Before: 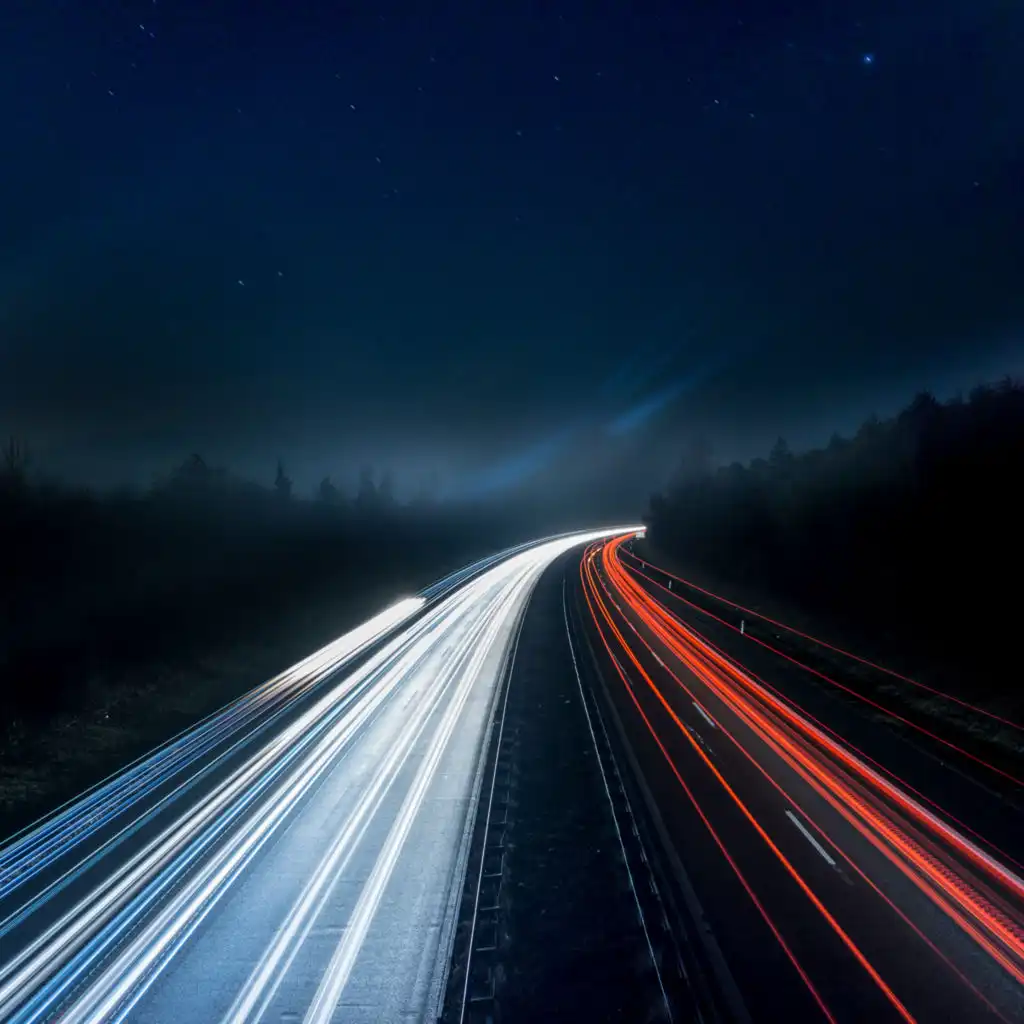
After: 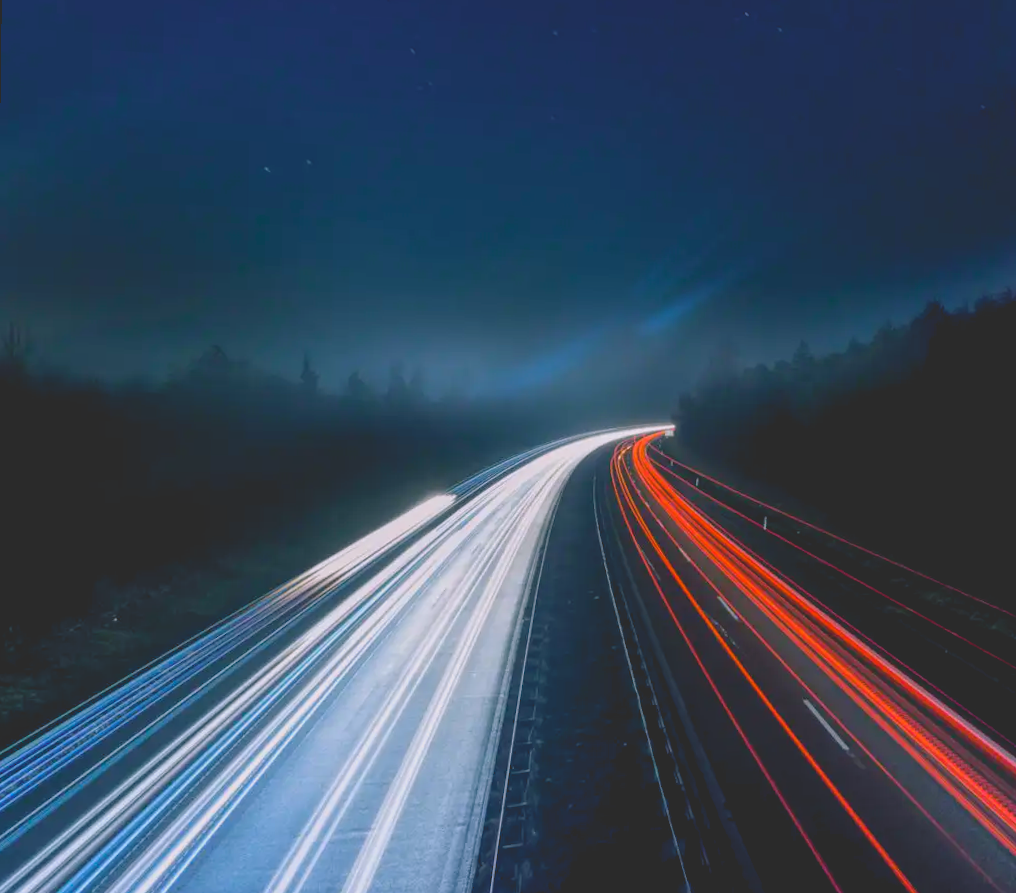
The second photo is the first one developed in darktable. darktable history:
crop and rotate: top 6.25%
rotate and perspective: rotation 0.679°, lens shift (horizontal) 0.136, crop left 0.009, crop right 0.991, crop top 0.078, crop bottom 0.95
tone curve: curves: ch0 [(0, 0.172) (1, 0.91)], color space Lab, independent channels, preserve colors none
color balance rgb: shadows lift › chroma 2%, shadows lift › hue 217.2°, power › chroma 0.25%, power › hue 60°, highlights gain › chroma 1.5%, highlights gain › hue 309.6°, global offset › luminance -0.25%, perceptual saturation grading › global saturation 15%, global vibrance 15%
